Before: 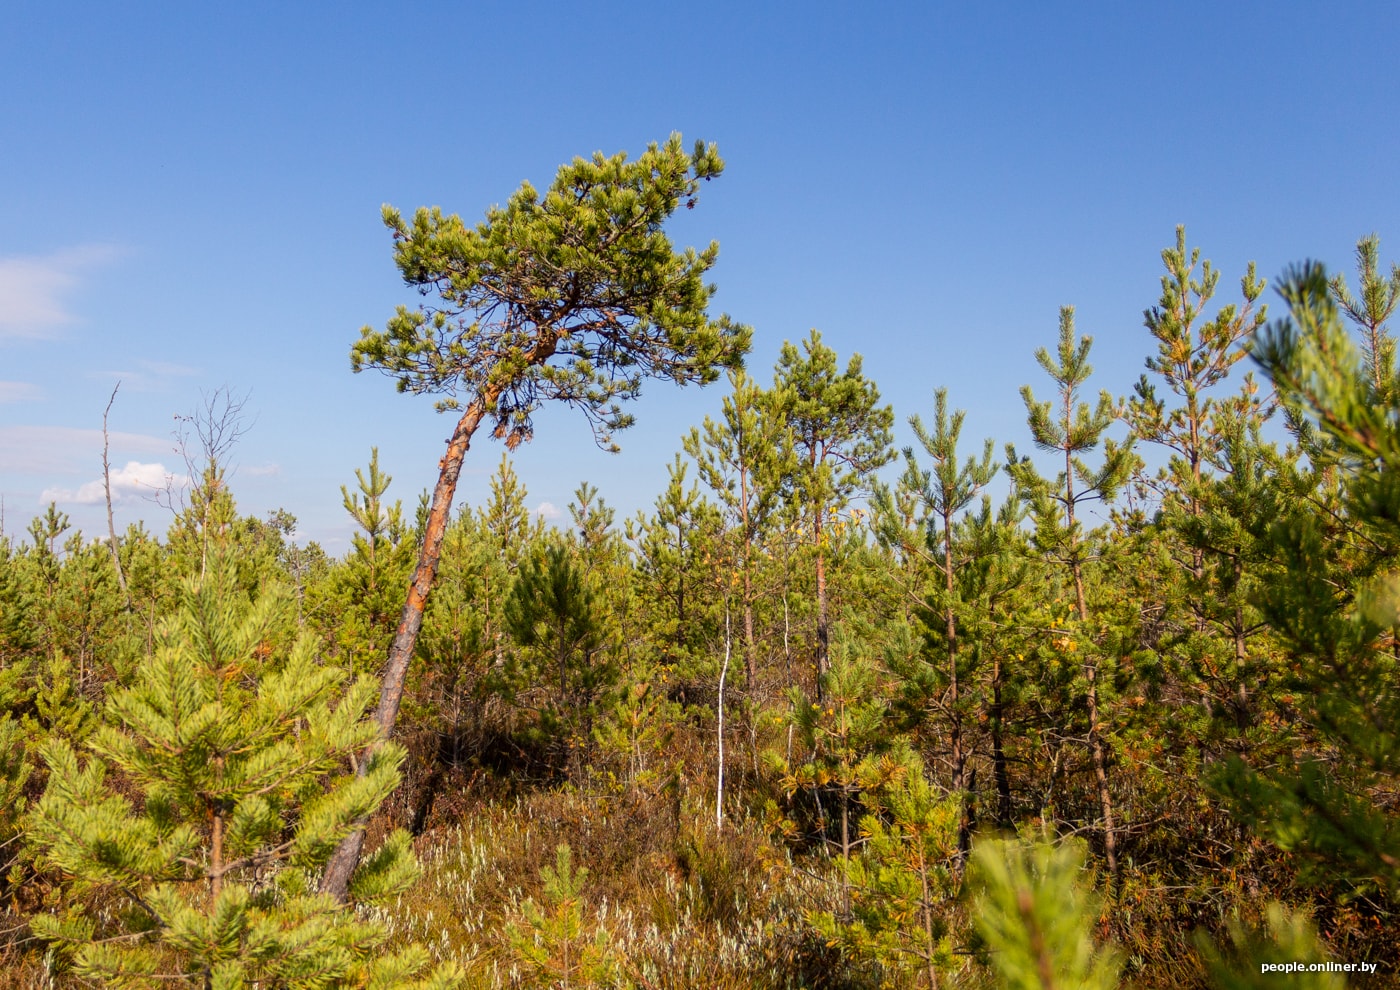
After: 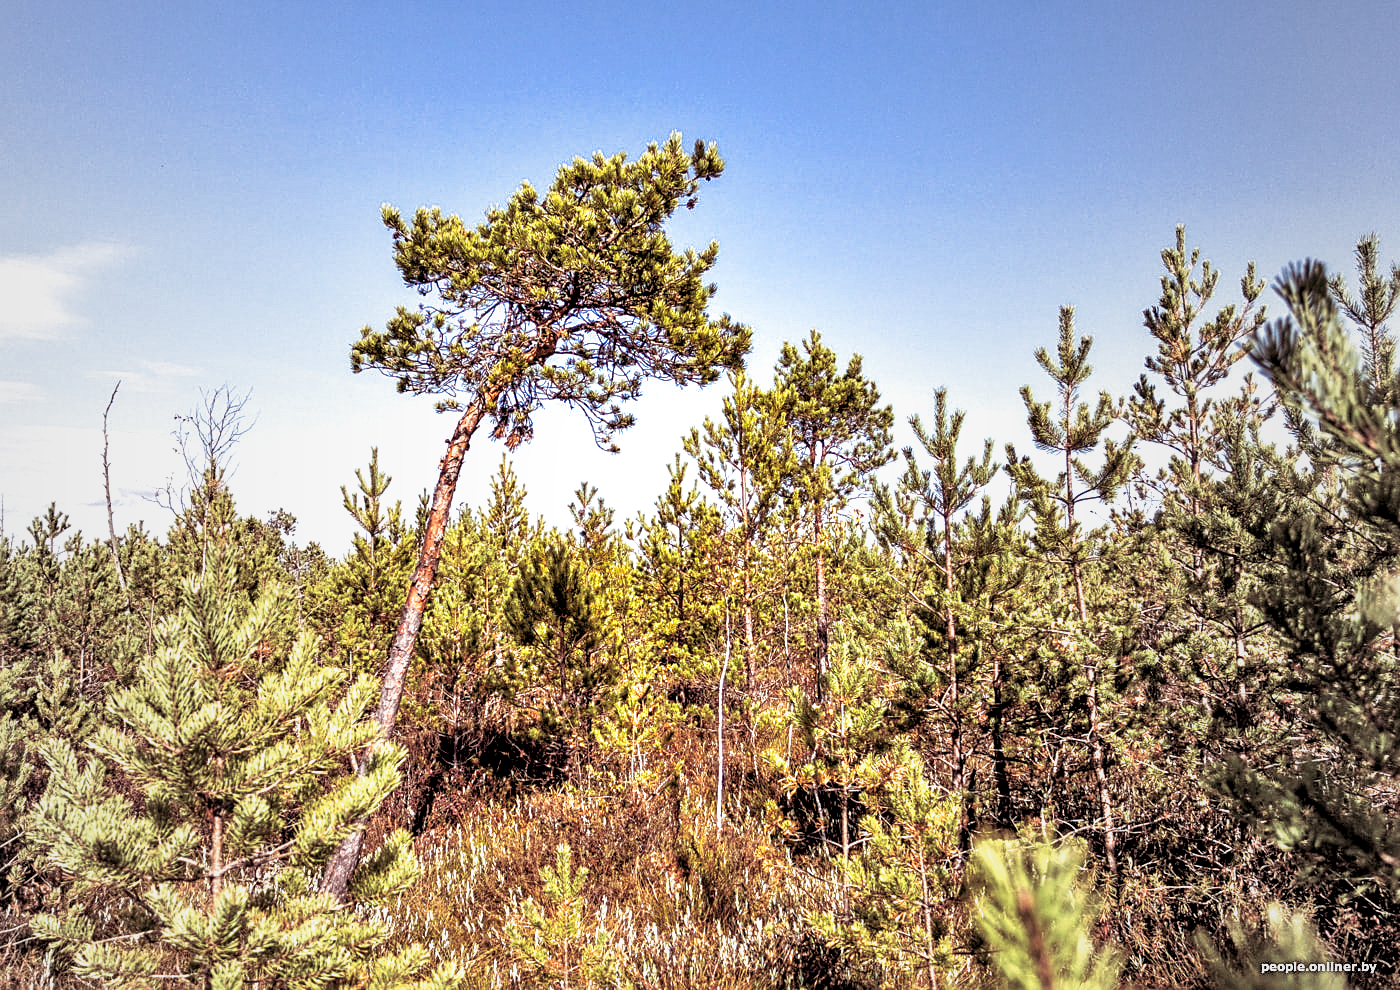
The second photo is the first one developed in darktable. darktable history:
tone equalizer: -7 EV 0.15 EV, -6 EV 0.6 EV, -5 EV 1.15 EV, -4 EV 1.33 EV, -3 EV 1.15 EV, -2 EV 0.6 EV, -1 EV 0.15 EV, mask exposure compensation -0.5 EV
white balance: red 1.004, blue 1.024
local contrast: on, module defaults
split-toning: on, module defaults
exposure: black level correction 0, exposure 0.5 EV, compensate highlight preservation false
sharpen: on, module defaults
contrast equalizer: octaves 7, y [[0.6 ×6], [0.55 ×6], [0 ×6], [0 ×6], [0 ×6]]
vignetting: fall-off start 18.21%, fall-off radius 137.95%, brightness -0.207, center (-0.078, 0.066), width/height ratio 0.62, shape 0.59
